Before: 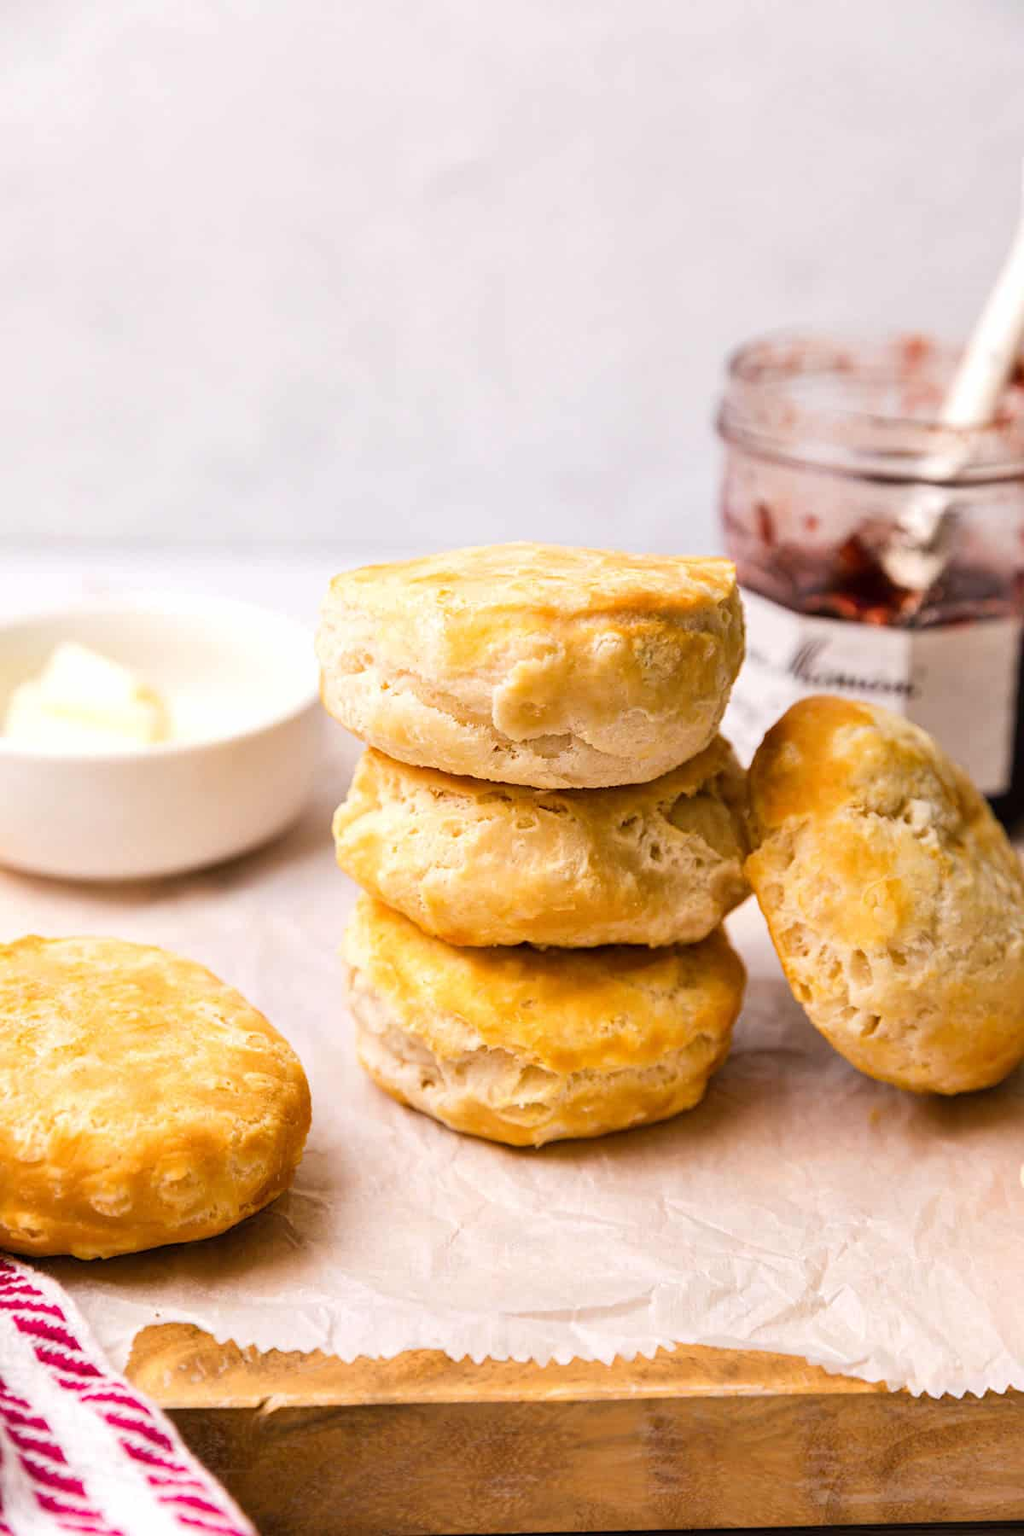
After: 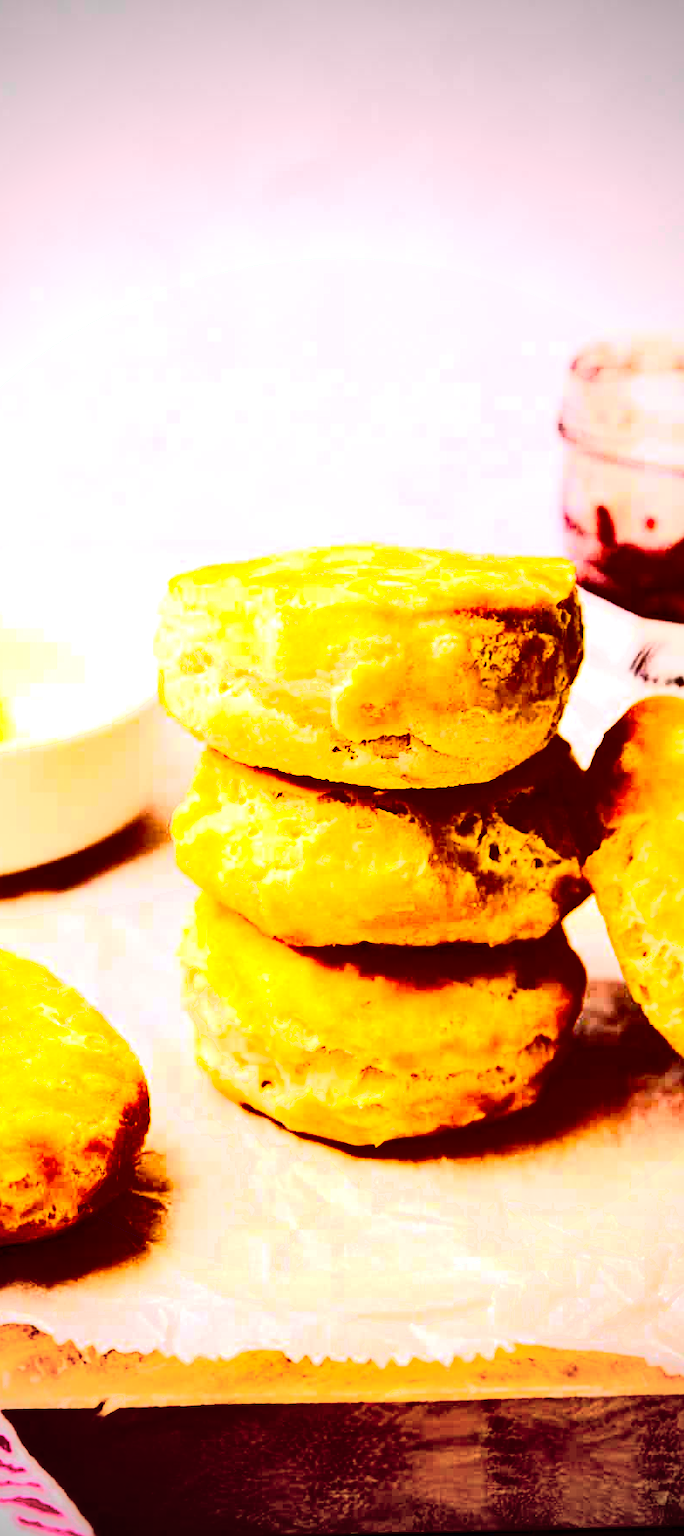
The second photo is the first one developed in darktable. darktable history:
contrast brightness saturation: contrast 0.766, brightness -0.997, saturation 0.997
vignetting: fall-off start 67.03%, brightness -0.711, saturation -0.48, width/height ratio 1.011, unbound false
exposure: exposure 0.456 EV, compensate highlight preservation false
color balance rgb: highlights gain › chroma 0.103%, highlights gain › hue 332.58°, perceptual saturation grading › global saturation 14.982%, global vibrance 20%
shadows and highlights: shadows 0.896, highlights 40.3
crop and rotate: left 15.798%, right 17.297%
haze removal: adaptive false
